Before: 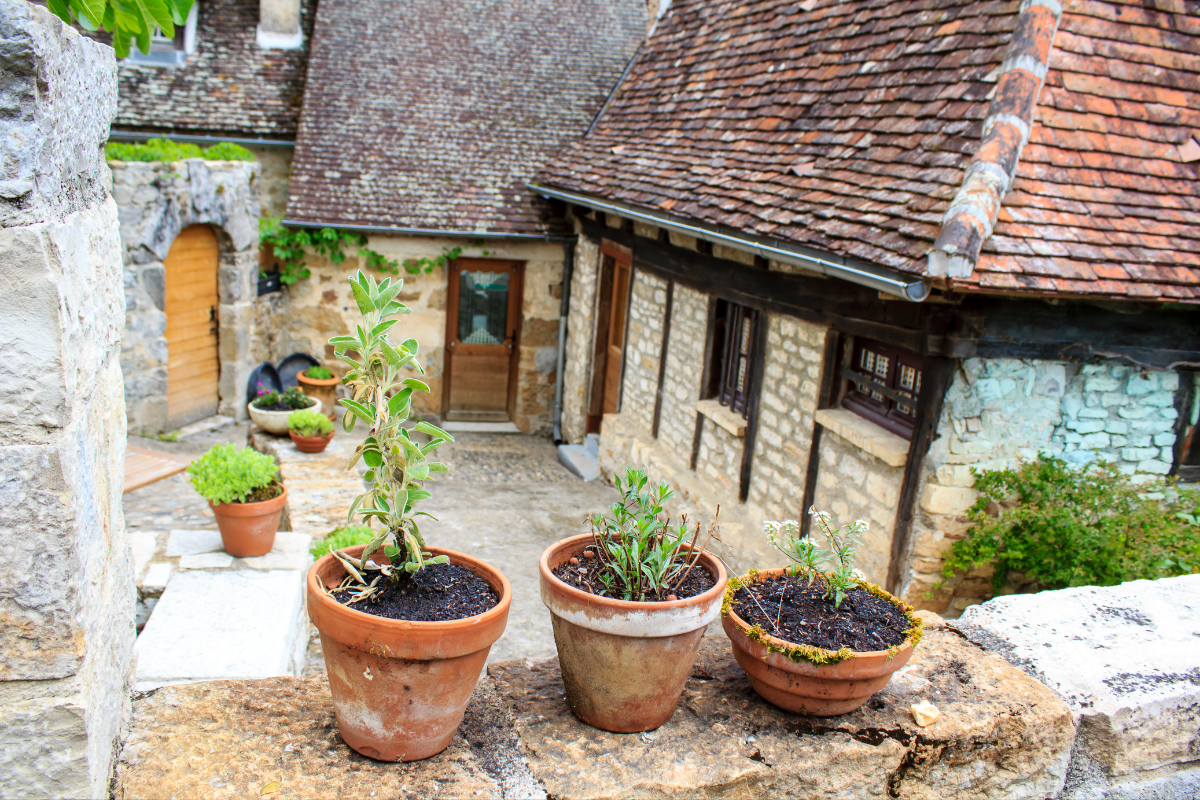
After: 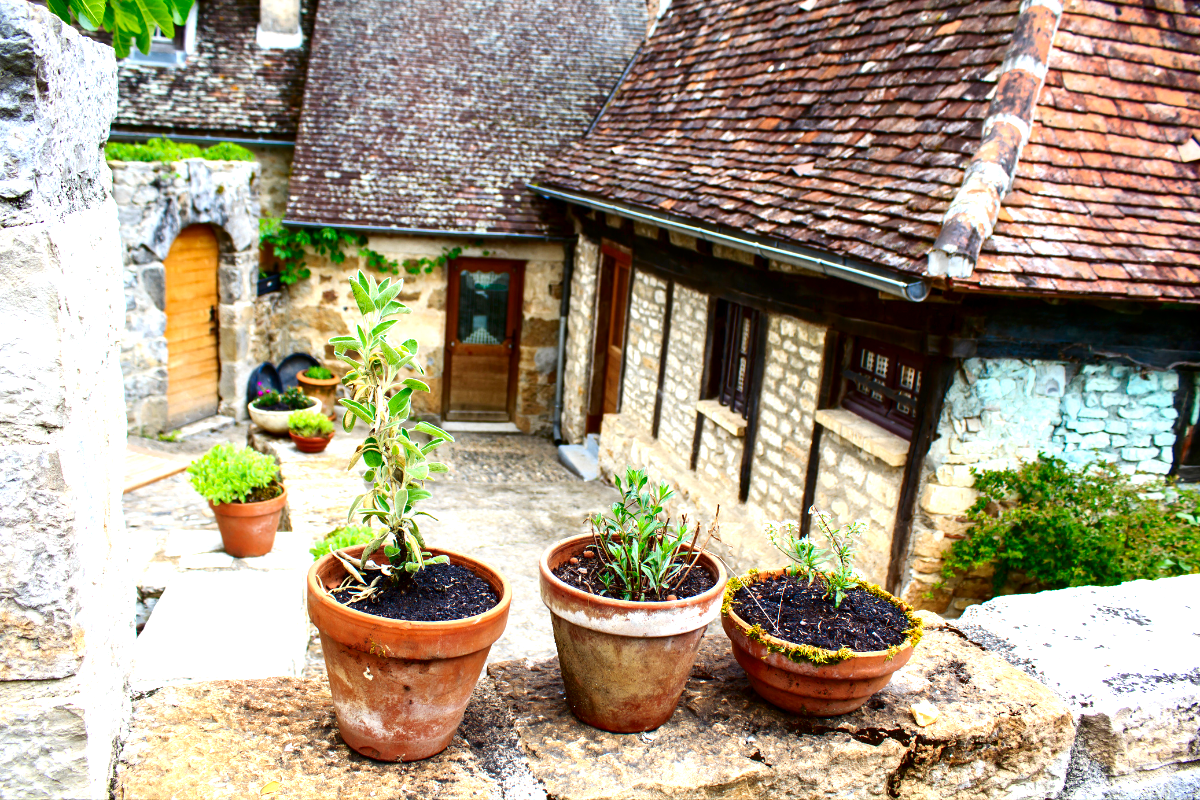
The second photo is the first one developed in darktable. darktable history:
exposure: exposure 0.645 EV, compensate highlight preservation false
contrast brightness saturation: contrast 0.103, brightness -0.278, saturation 0.14
